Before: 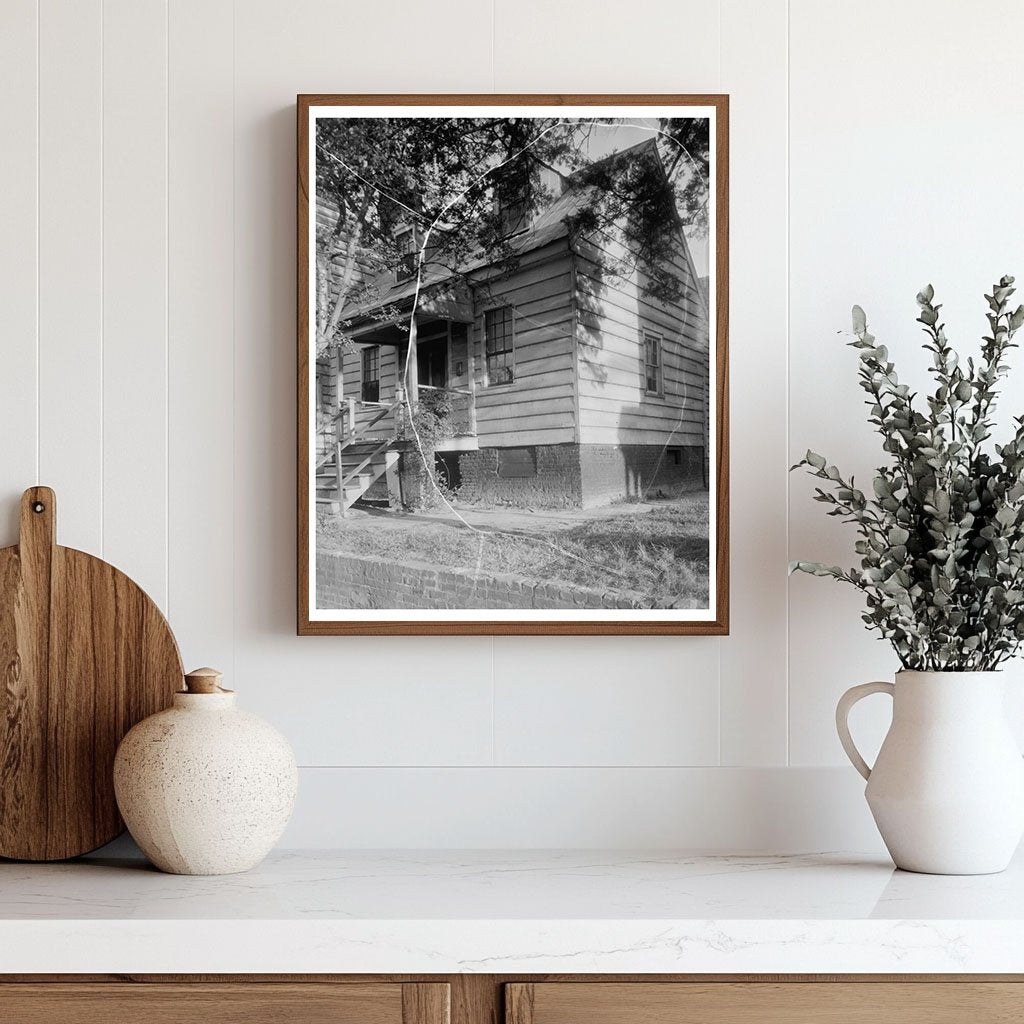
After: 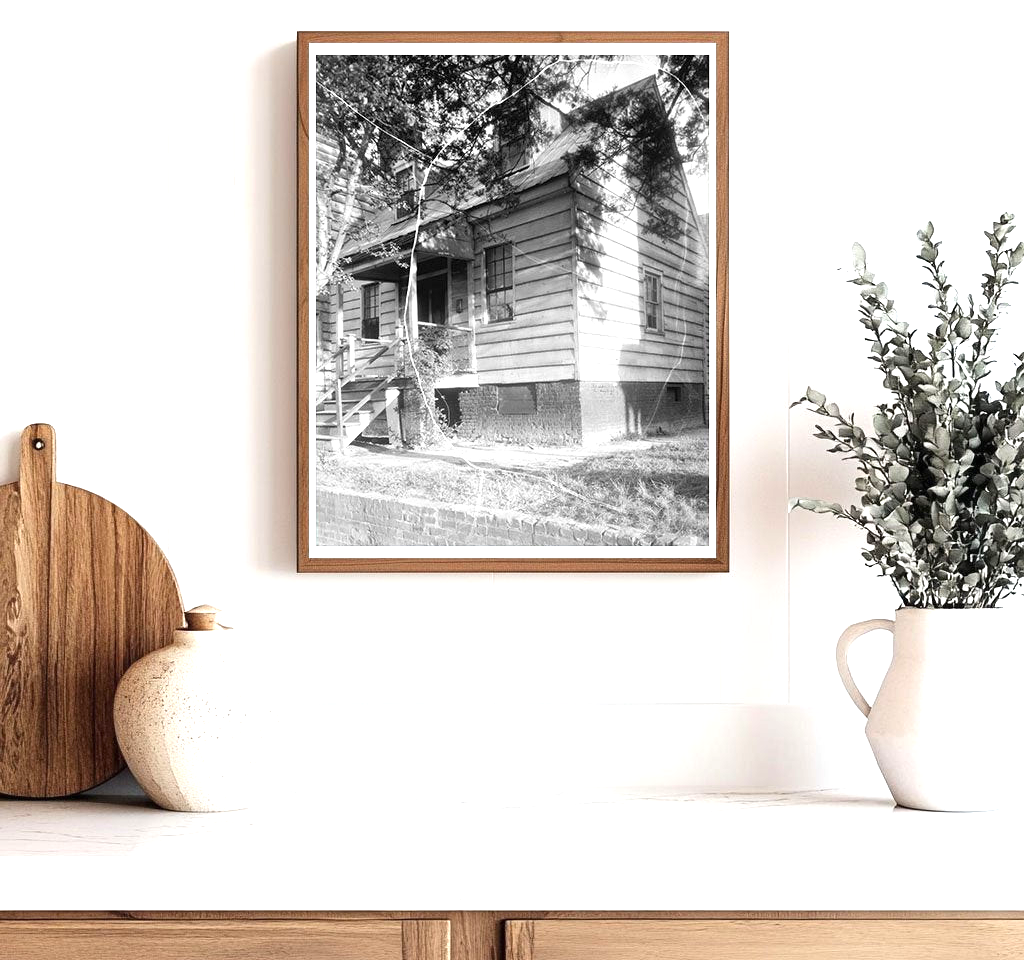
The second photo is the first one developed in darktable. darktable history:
crop and rotate: top 6.207%
exposure: black level correction 0, exposure 1 EV, compensate exposure bias true, compensate highlight preservation false
